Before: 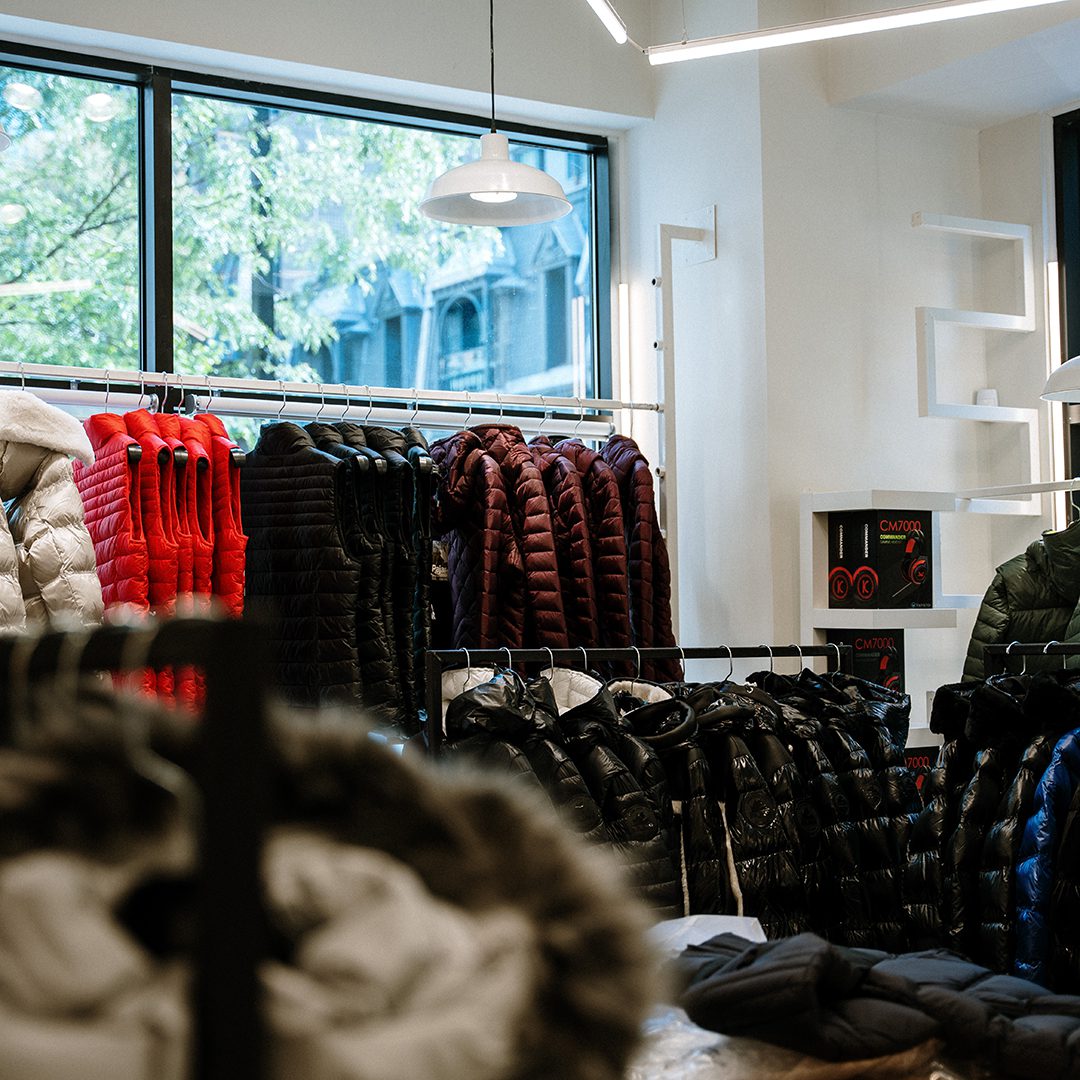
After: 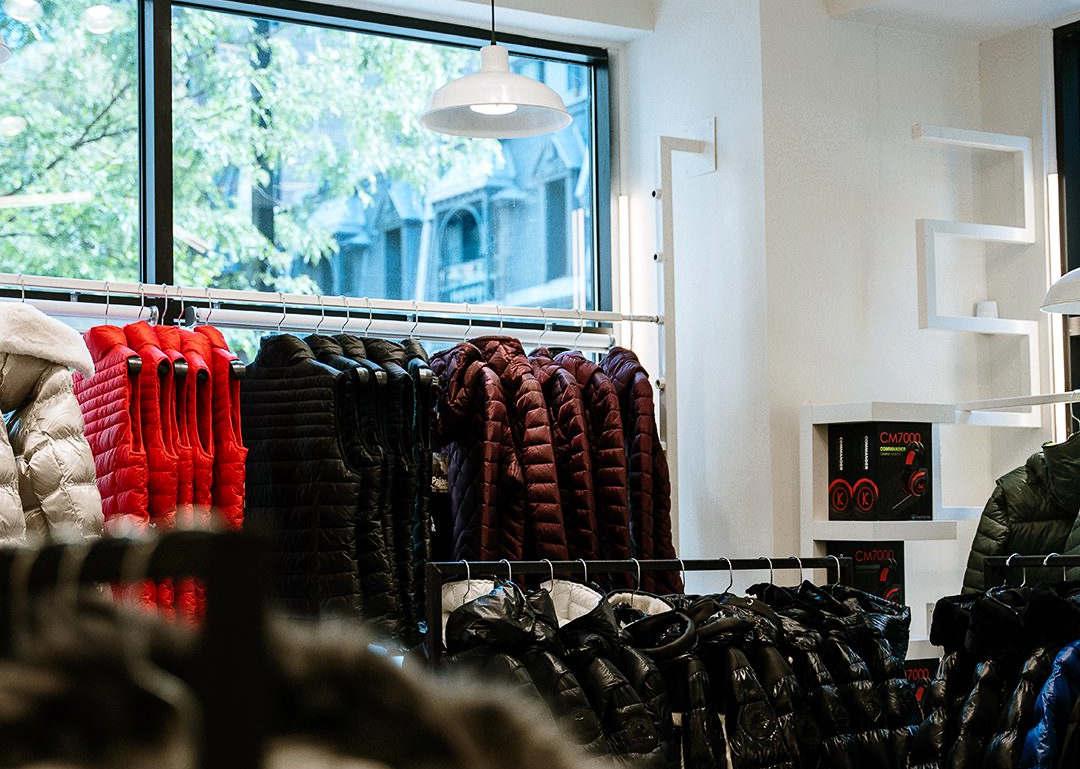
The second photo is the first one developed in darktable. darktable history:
crop and rotate: top 8.19%, bottom 20.539%
contrast brightness saturation: contrast 0.104, brightness 0.015, saturation 0.02
